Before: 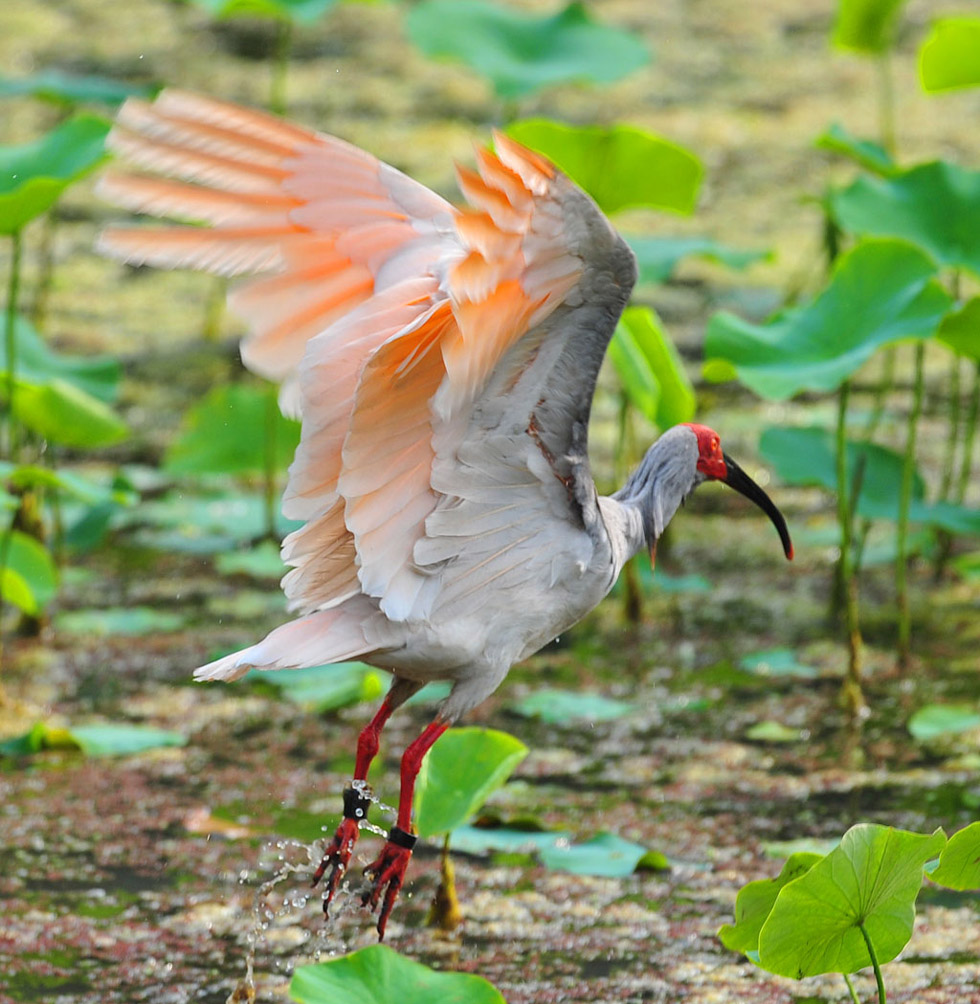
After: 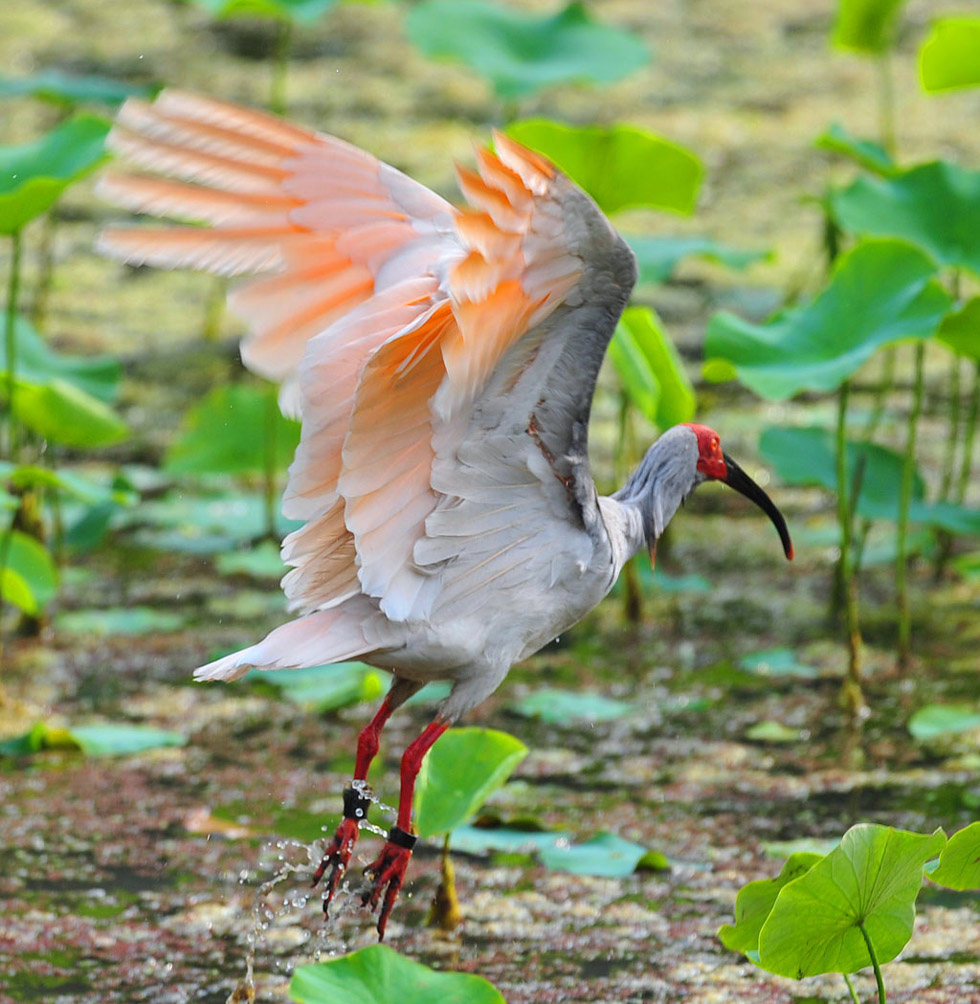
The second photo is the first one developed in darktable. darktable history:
tone equalizer: on, module defaults
white balance: red 0.983, blue 1.036
